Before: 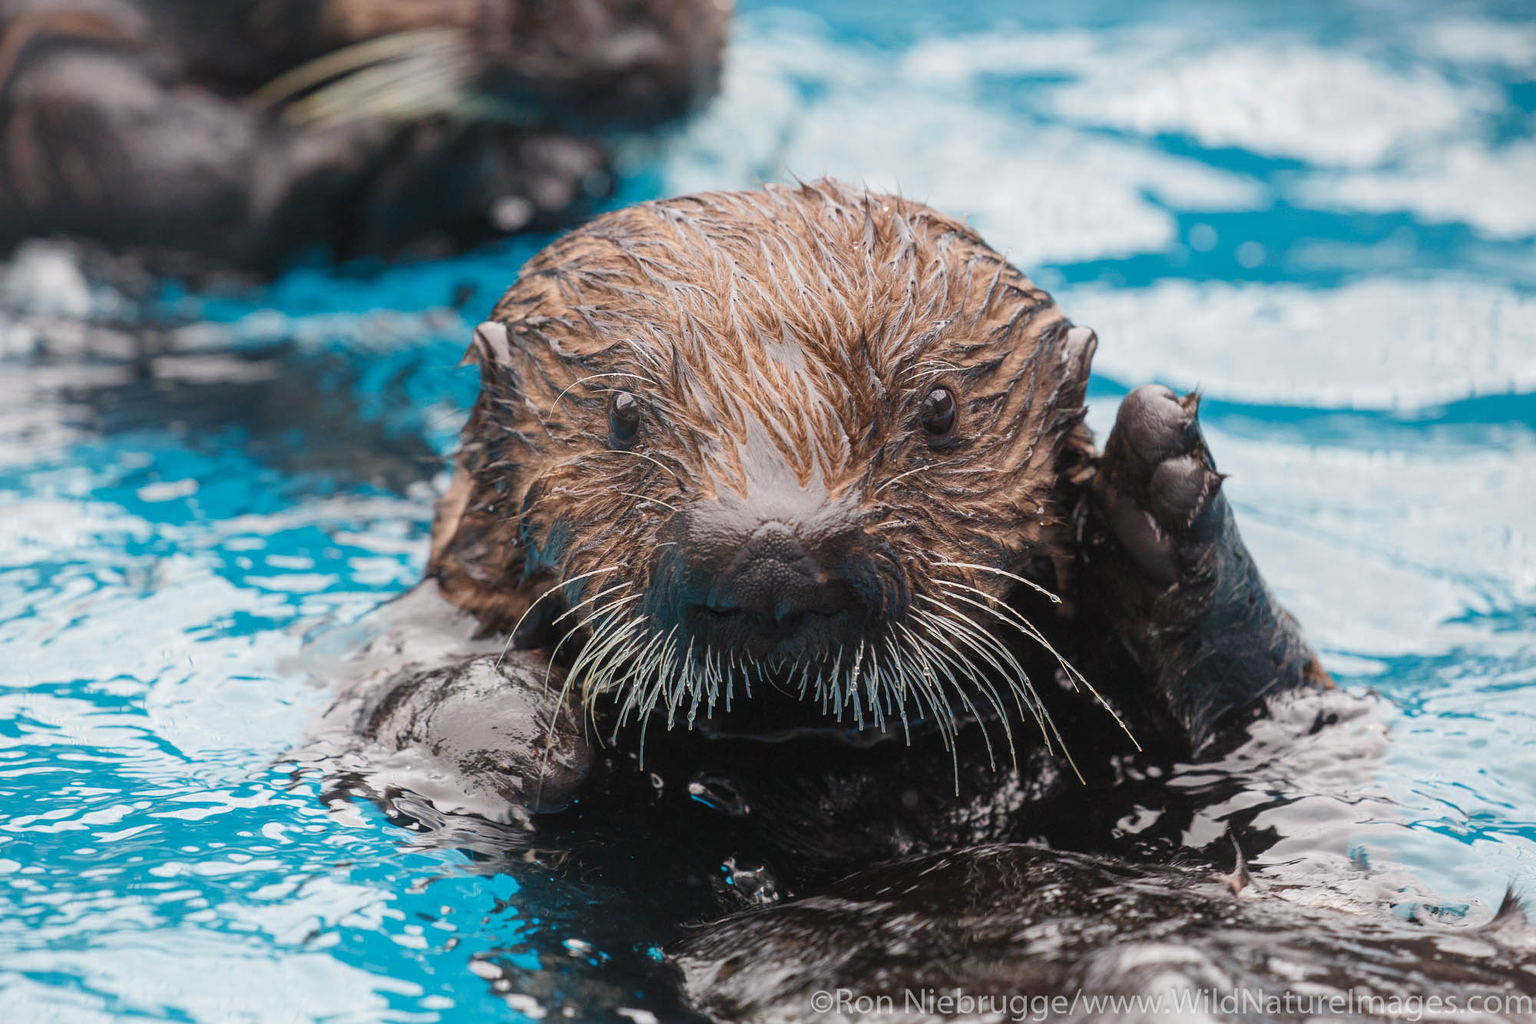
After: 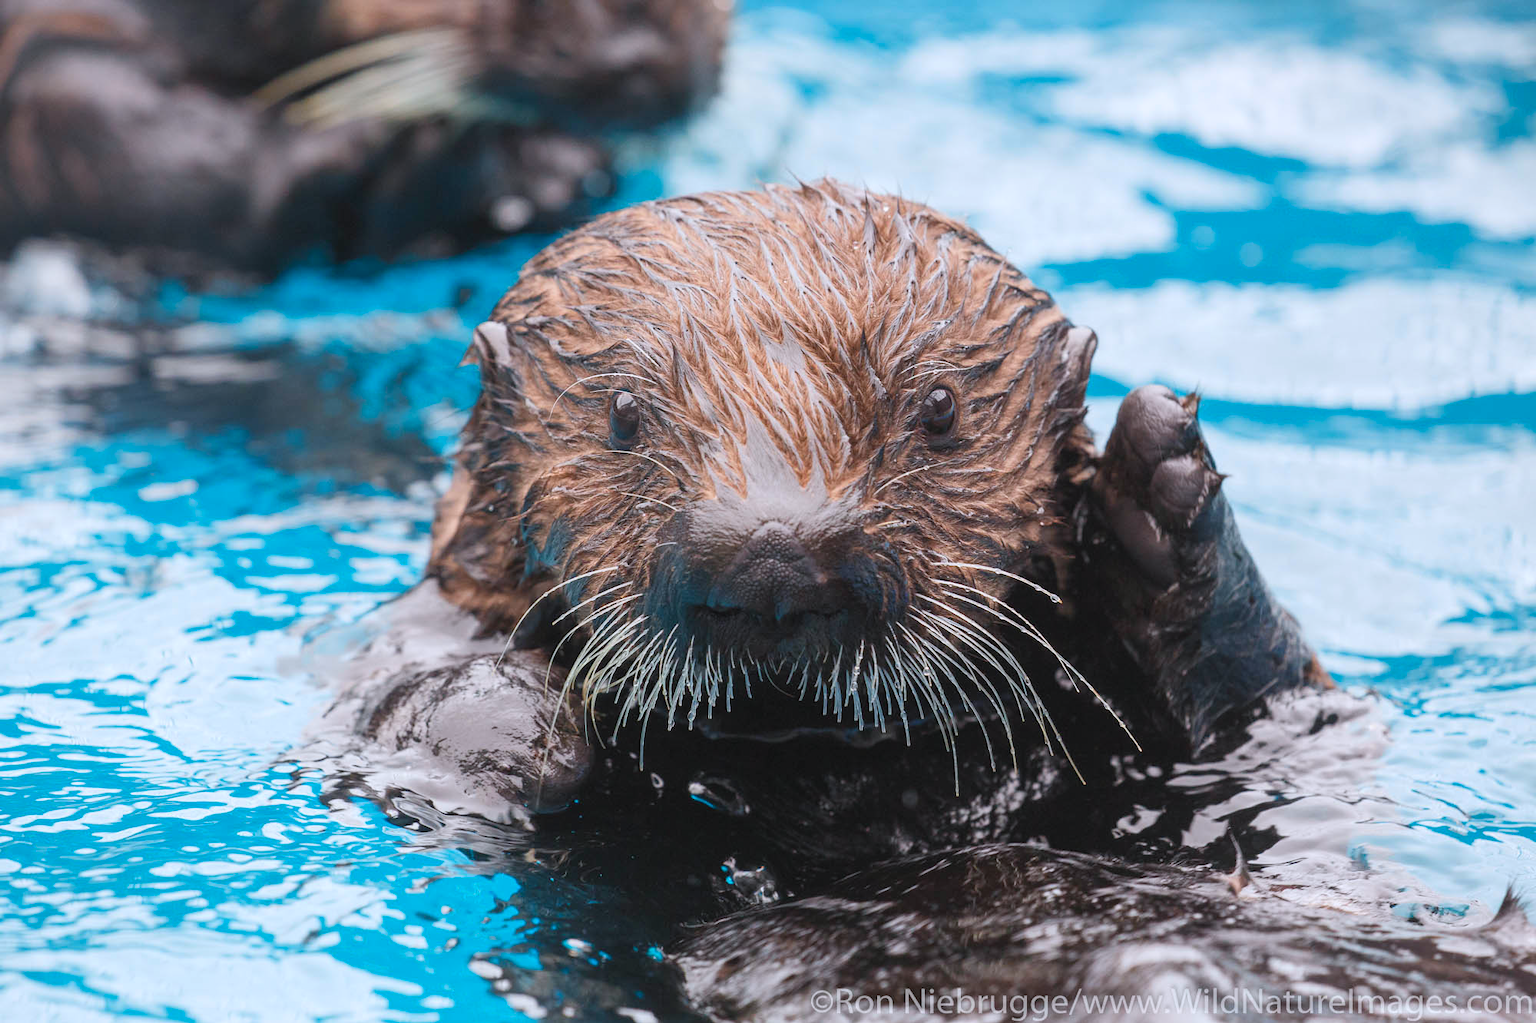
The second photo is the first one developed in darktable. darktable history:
contrast brightness saturation: contrast 0.074, brightness 0.084, saturation 0.177
color correction: highlights a* -0.771, highlights b* -8.51
